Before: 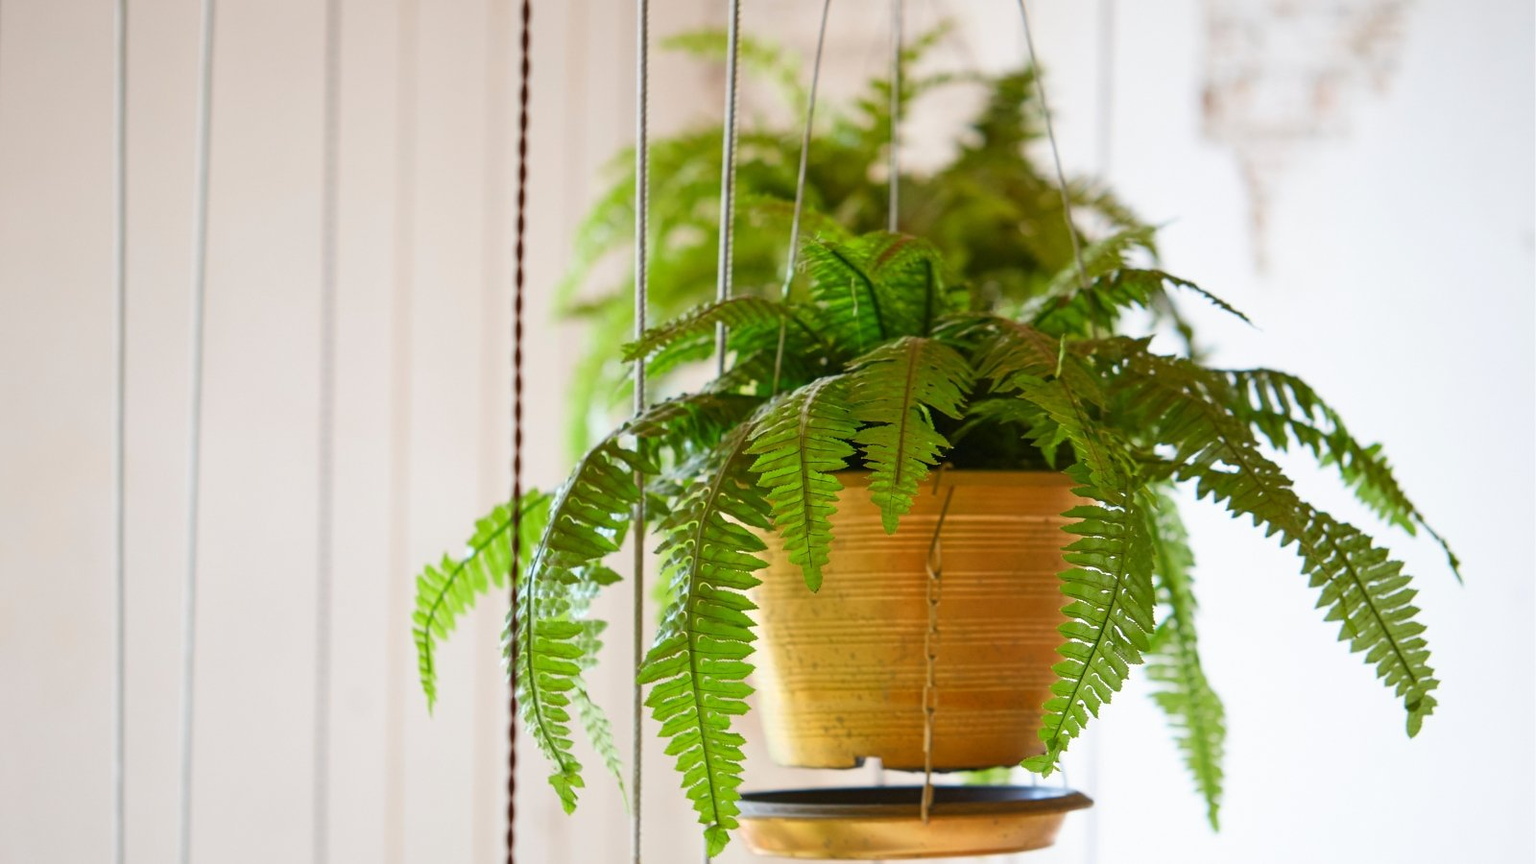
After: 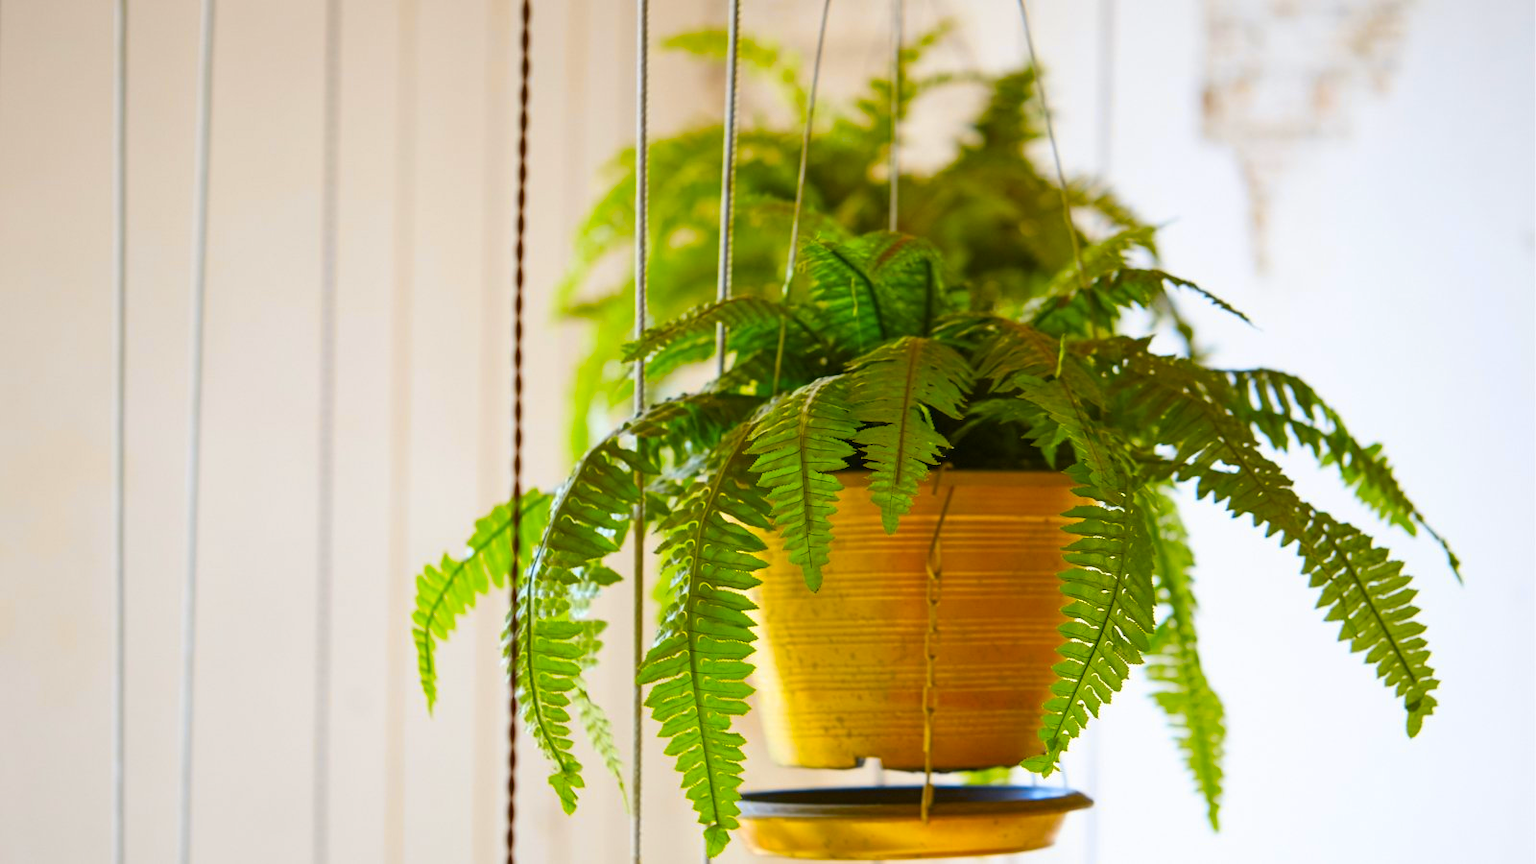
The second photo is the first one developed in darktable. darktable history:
exposure: compensate highlight preservation false
color contrast: green-magenta contrast 1.12, blue-yellow contrast 1.95, unbound 0
